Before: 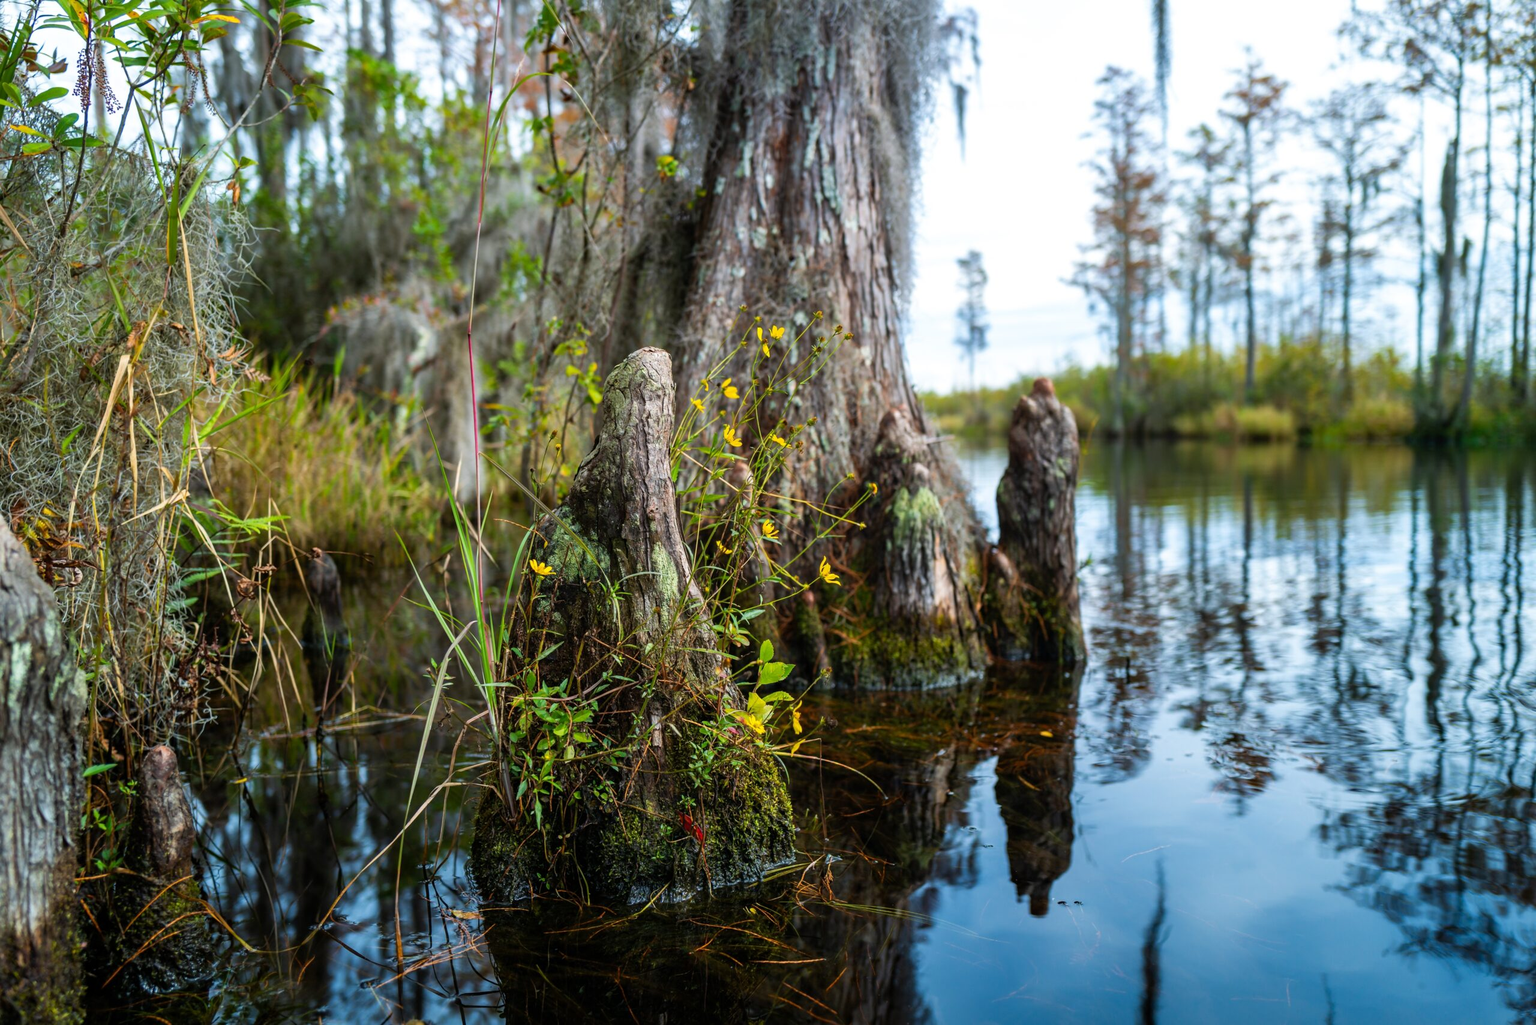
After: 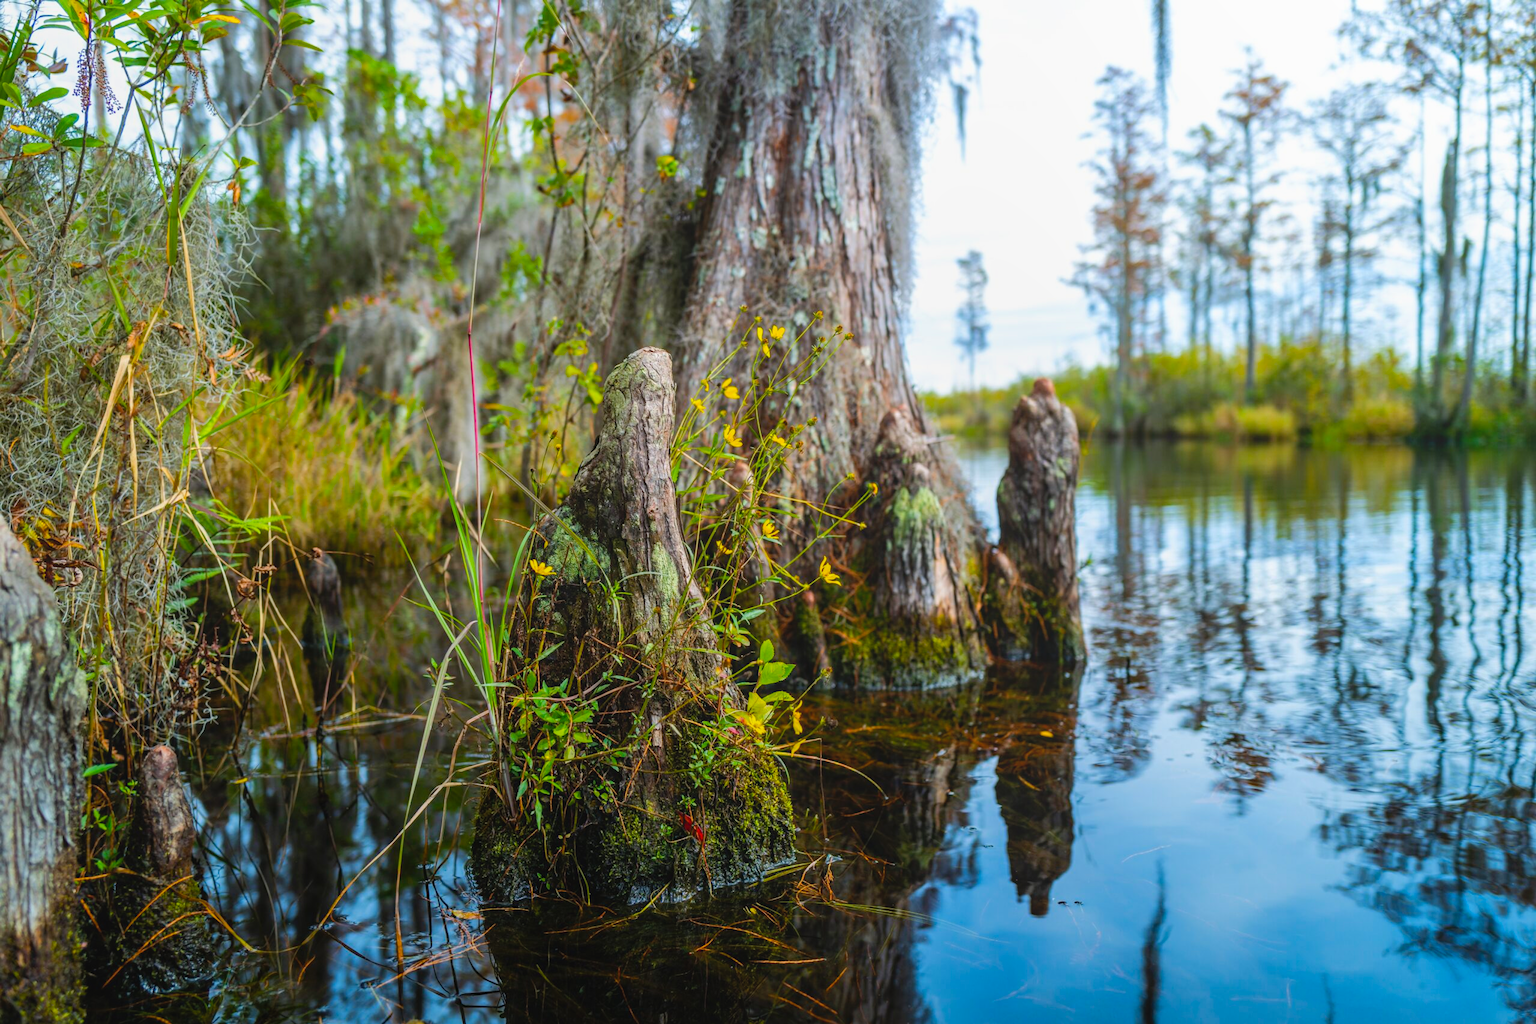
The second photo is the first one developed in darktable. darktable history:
local contrast: highlights 46%, shadows 6%, detail 101%
color balance rgb: perceptual saturation grading › global saturation 19.457%, perceptual brilliance grading › mid-tones 10.196%, perceptual brilliance grading › shadows 14.917%
